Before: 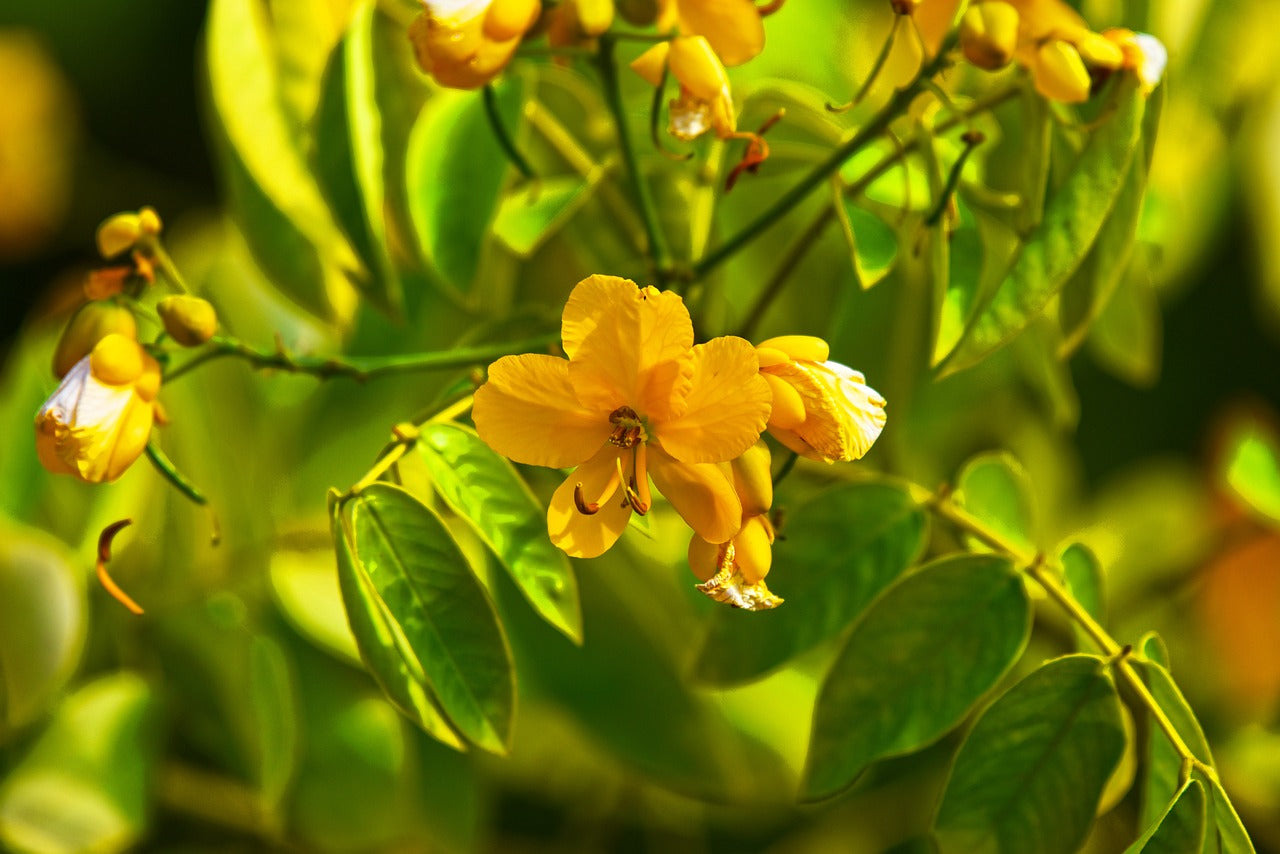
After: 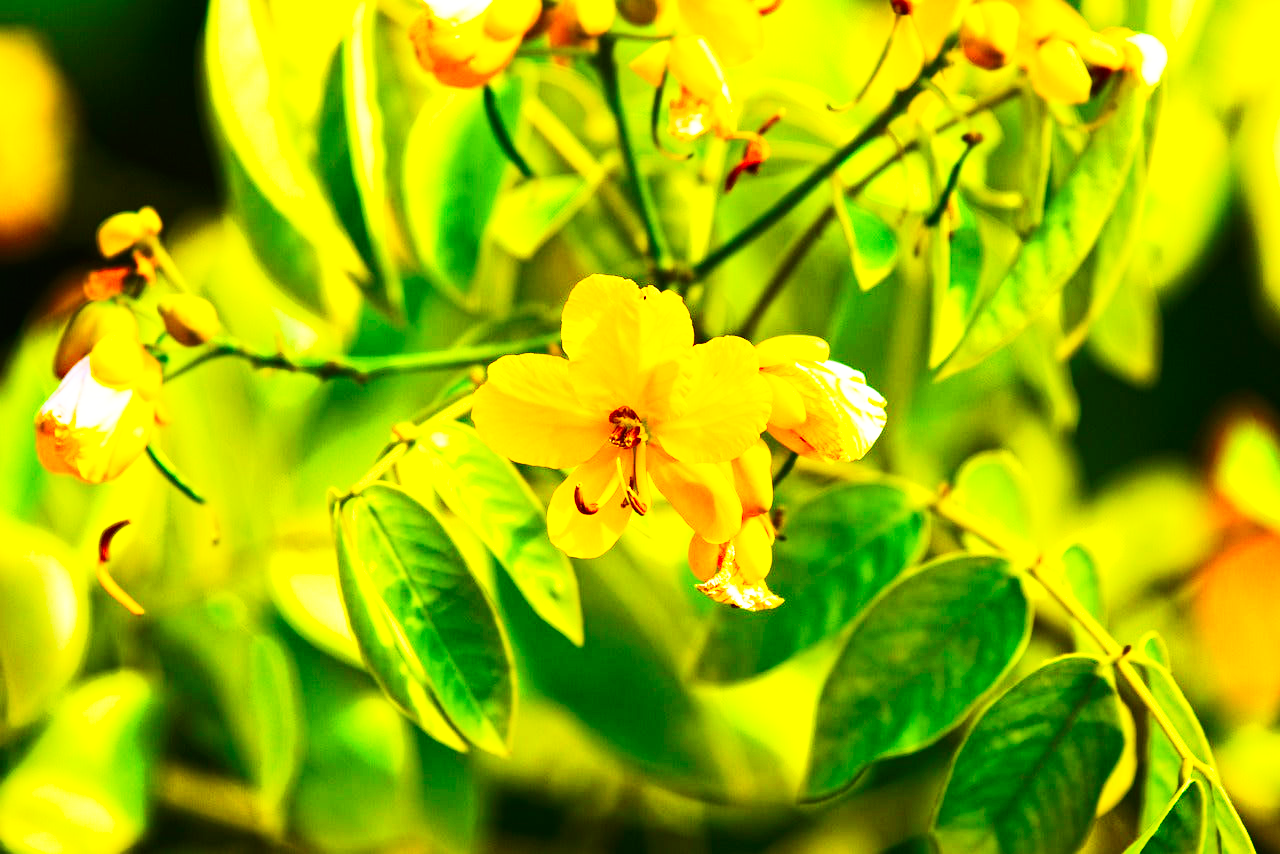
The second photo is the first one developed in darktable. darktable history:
contrast brightness saturation: contrast 0.23, brightness 0.1, saturation 0.29
exposure: compensate highlight preservation false
base curve: curves: ch0 [(0, 0) (0.007, 0.004) (0.027, 0.03) (0.046, 0.07) (0.207, 0.54) (0.442, 0.872) (0.673, 0.972) (1, 1)], preserve colors none
